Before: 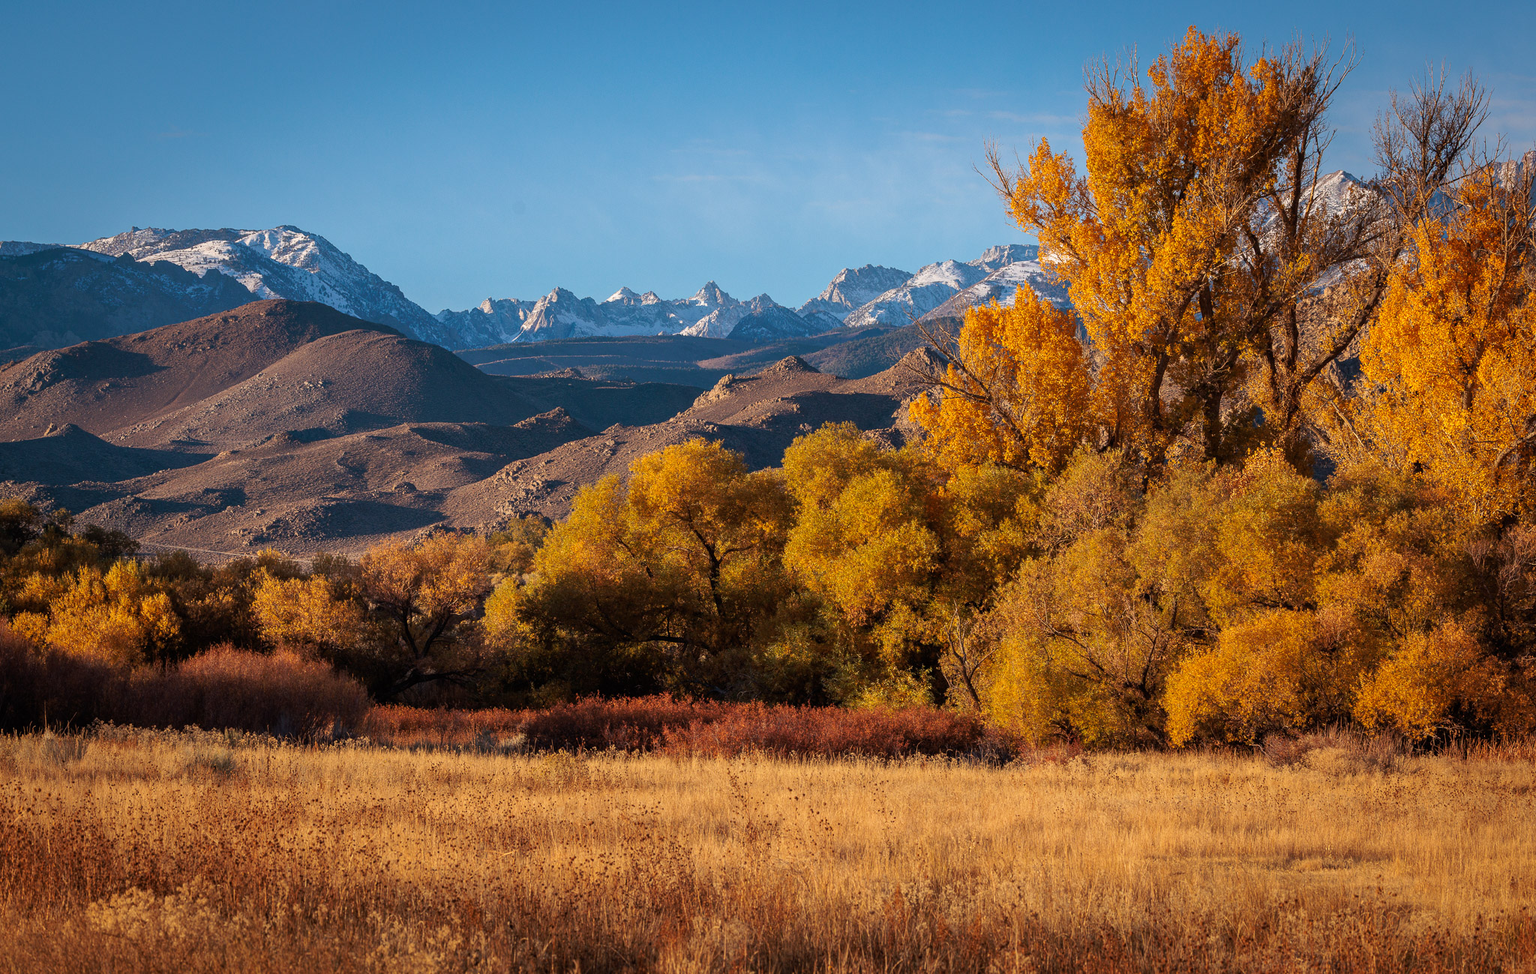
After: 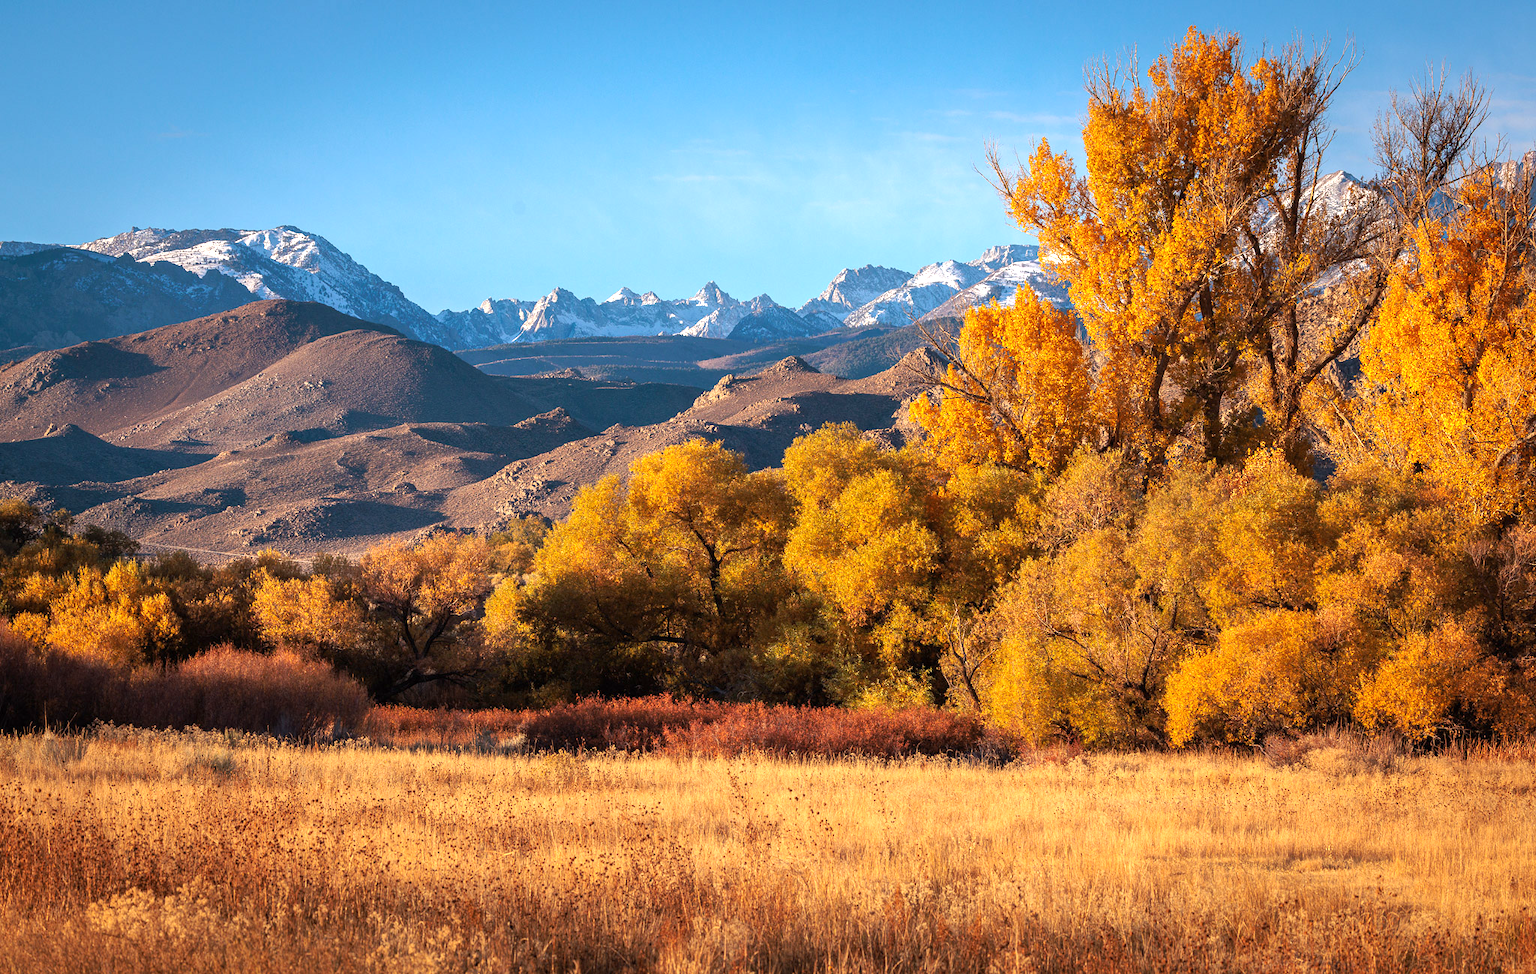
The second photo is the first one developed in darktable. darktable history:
exposure: exposure 0.774 EV, compensate highlight preservation false
